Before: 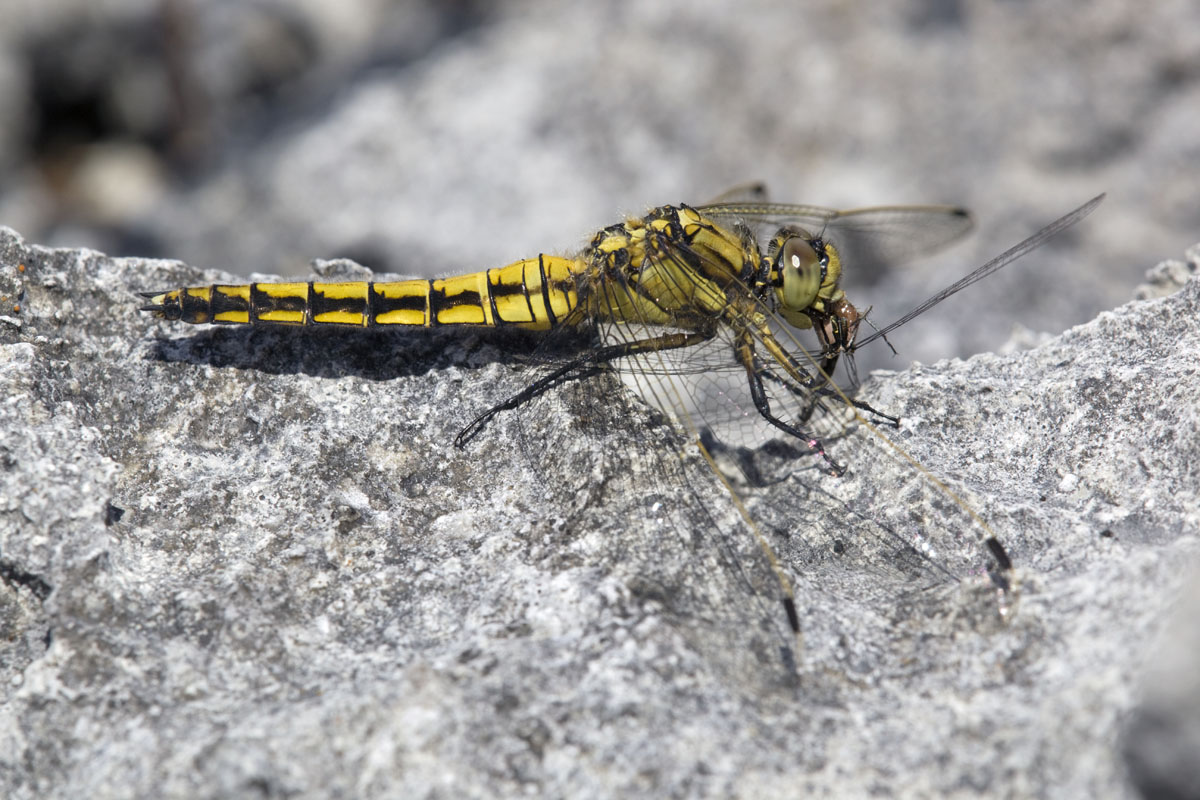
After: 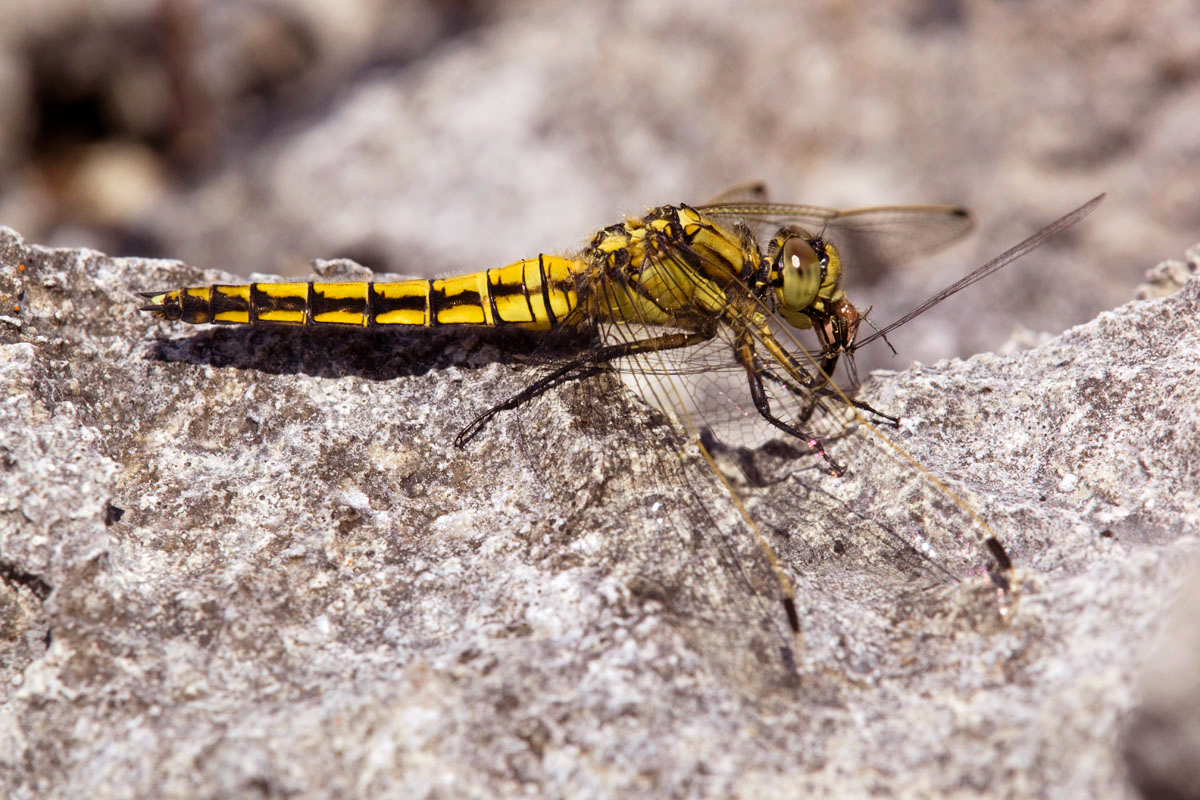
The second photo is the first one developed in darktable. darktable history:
contrast brightness saturation: contrast 0.1, brightness 0.02, saturation 0.02
rgb levels: mode RGB, independent channels, levels [[0, 0.5, 1], [0, 0.521, 1], [0, 0.536, 1]]
velvia: on, module defaults
